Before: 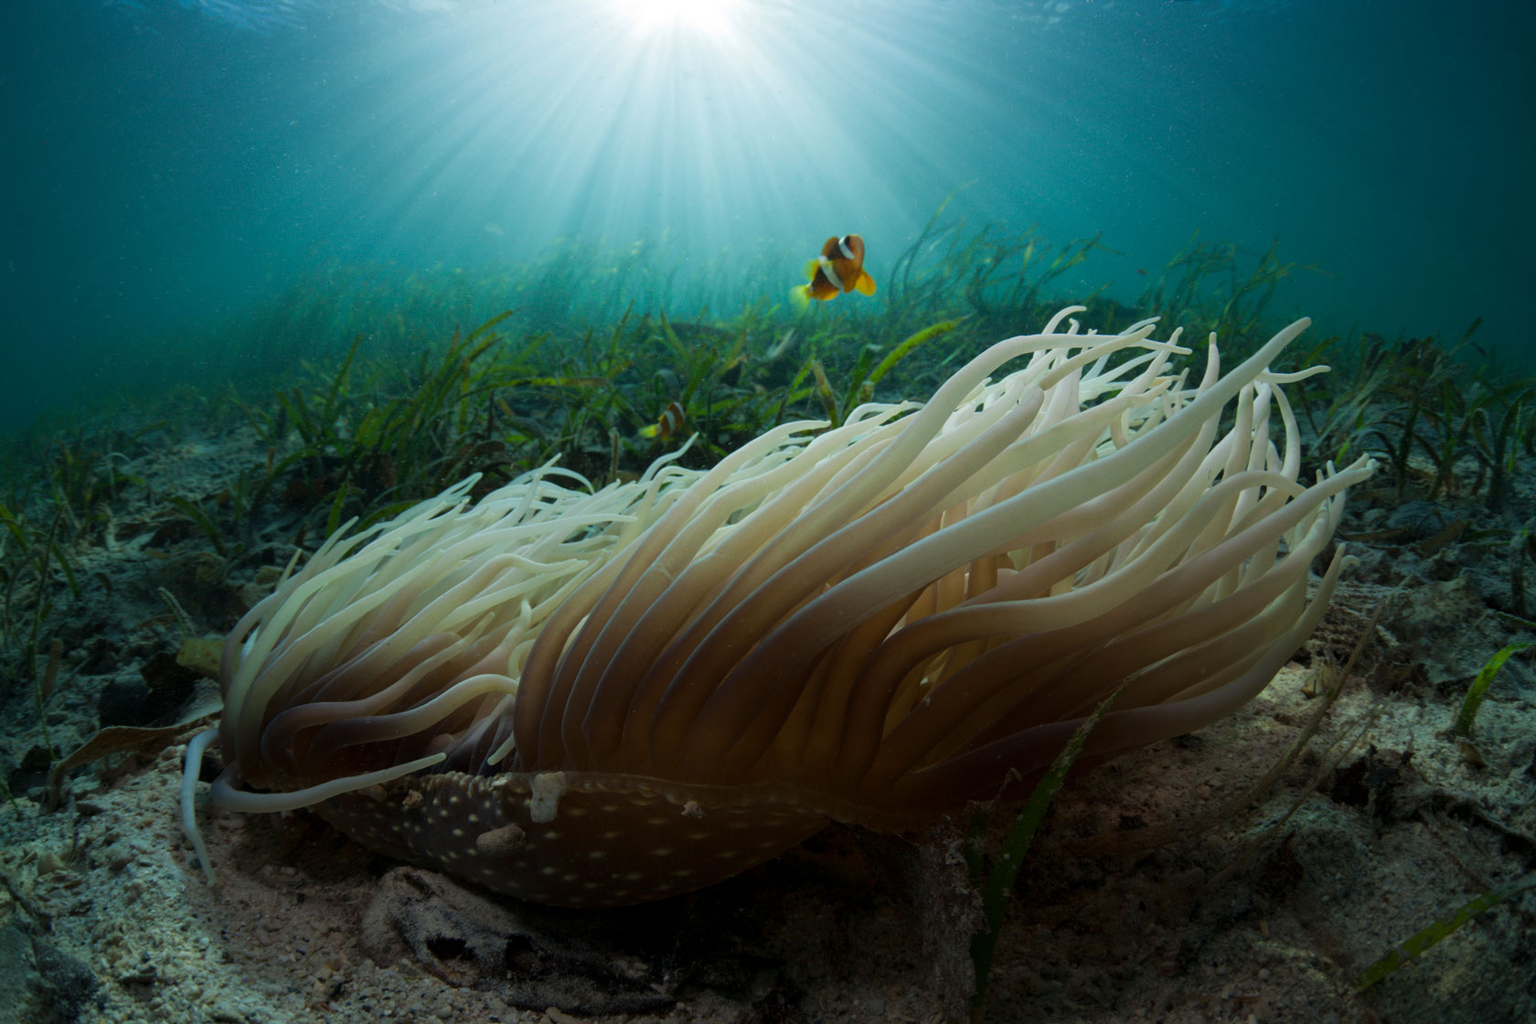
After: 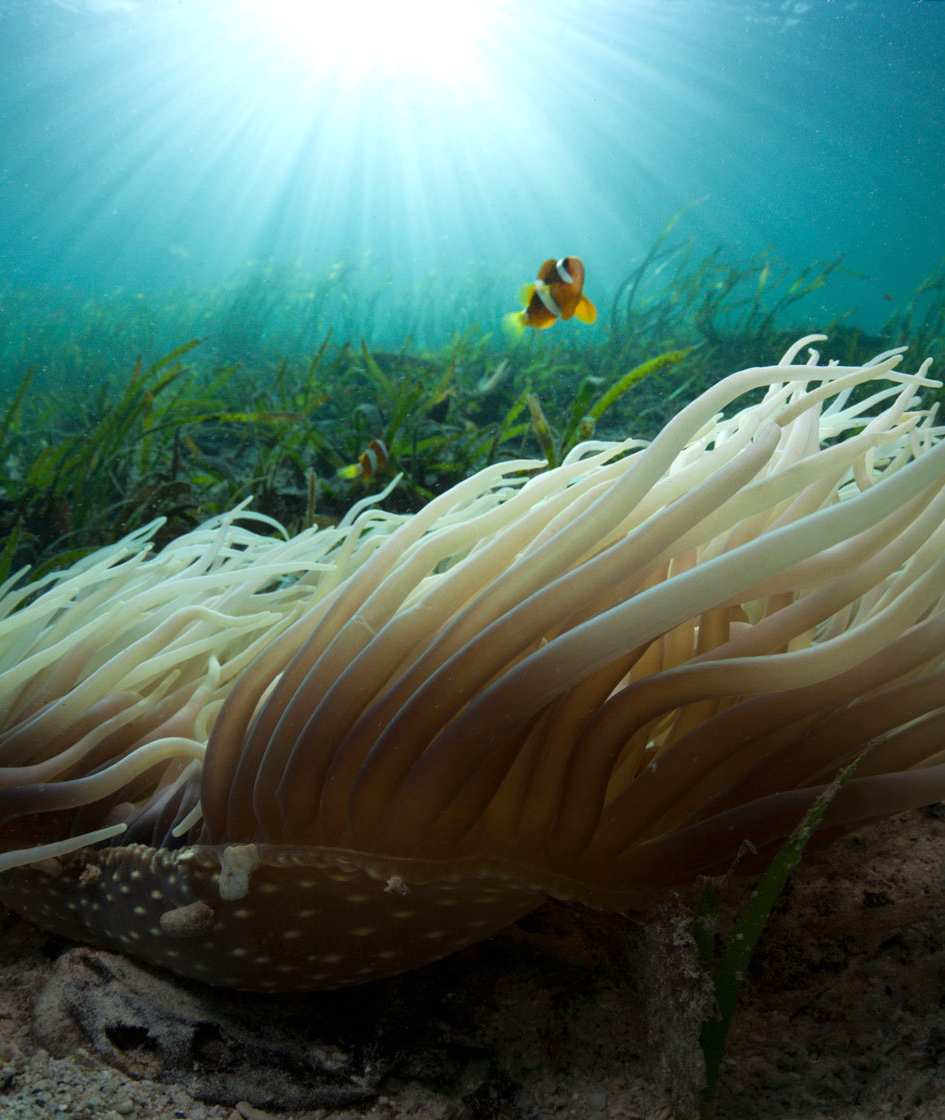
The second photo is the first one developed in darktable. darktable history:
crop: left 21.496%, right 22.254%
exposure: black level correction 0, exposure 0.5 EV, compensate highlight preservation false
